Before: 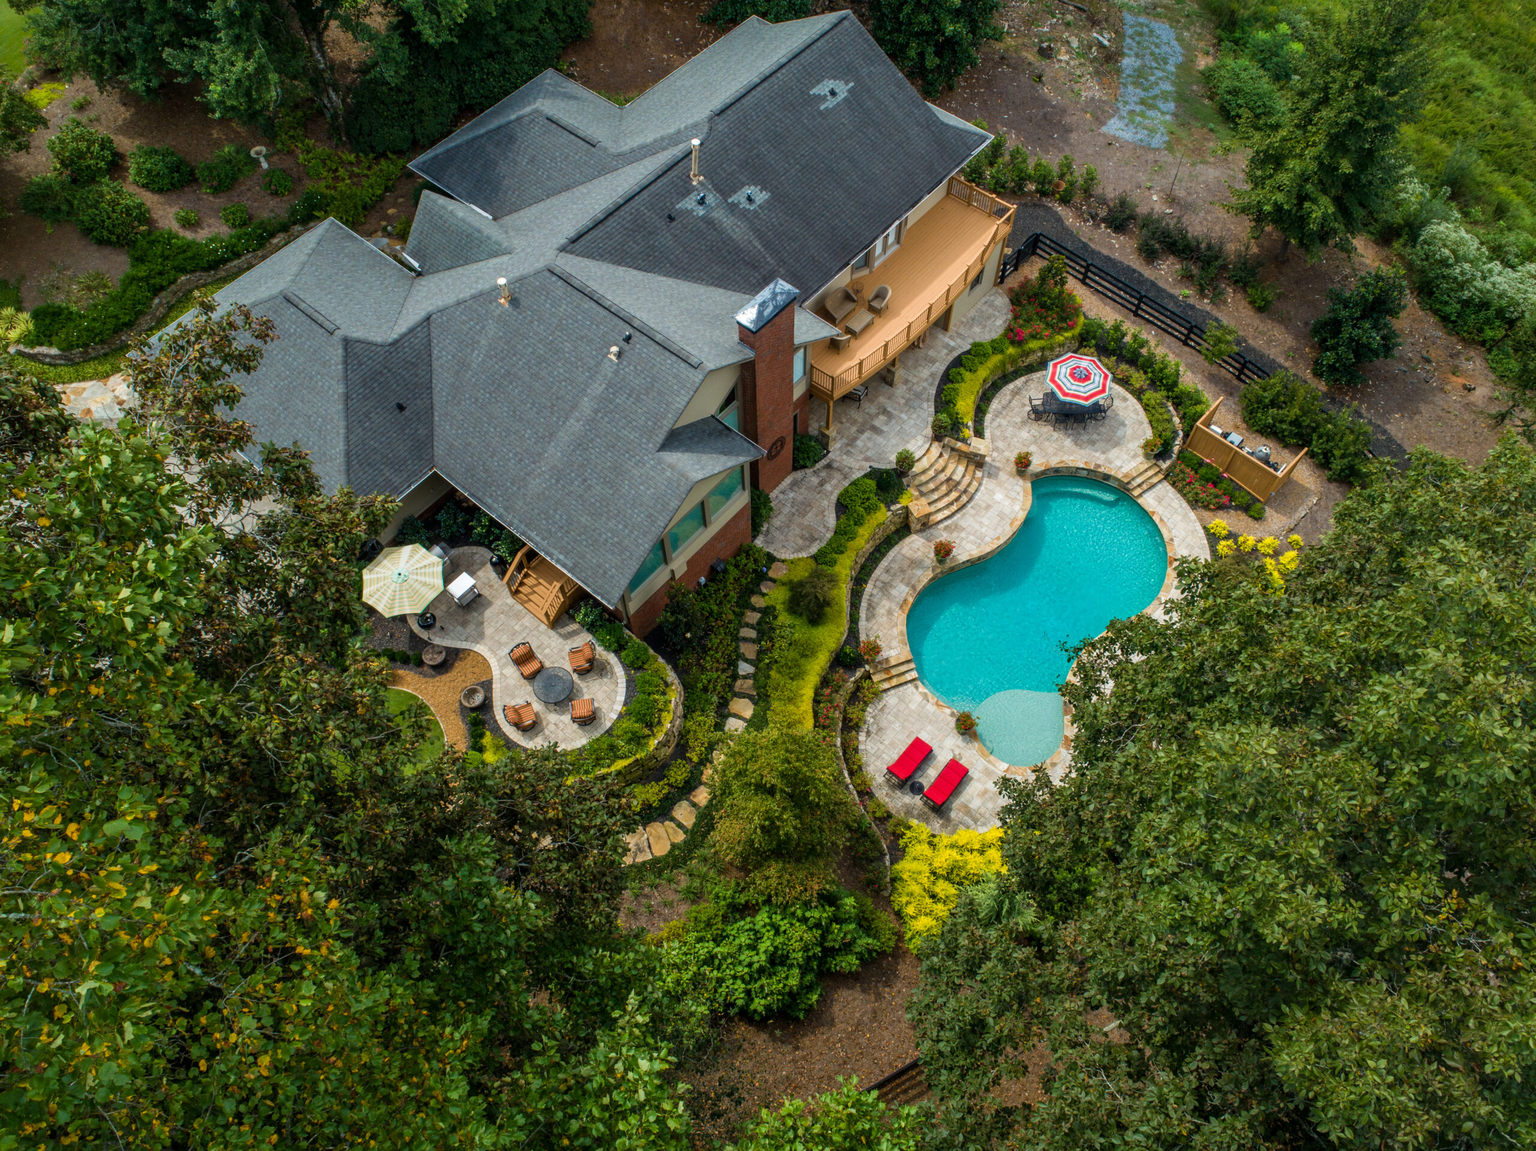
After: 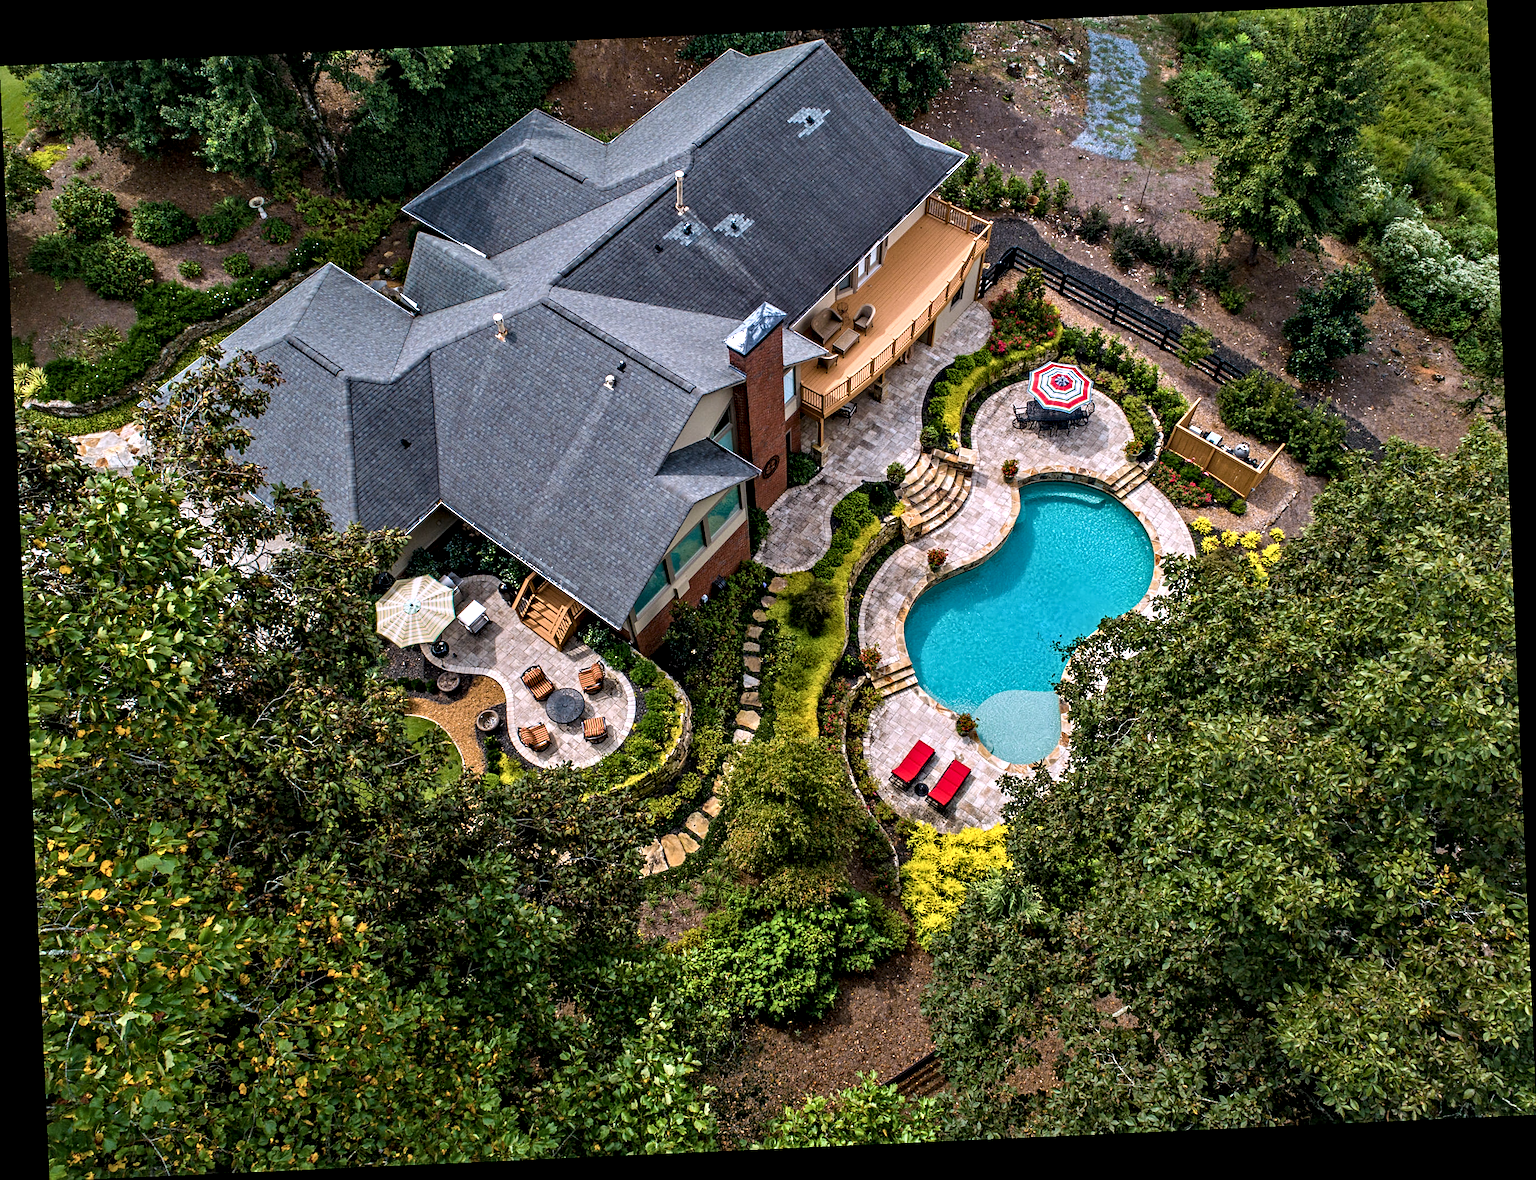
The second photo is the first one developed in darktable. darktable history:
contrast equalizer: octaves 7, y [[0.5, 0.542, 0.583, 0.625, 0.667, 0.708], [0.5 ×6], [0.5 ×6], [0 ×6], [0 ×6]]
white balance: red 1.066, blue 1.119
sharpen: radius 1, threshold 1
rotate and perspective: rotation -2.56°, automatic cropping off
